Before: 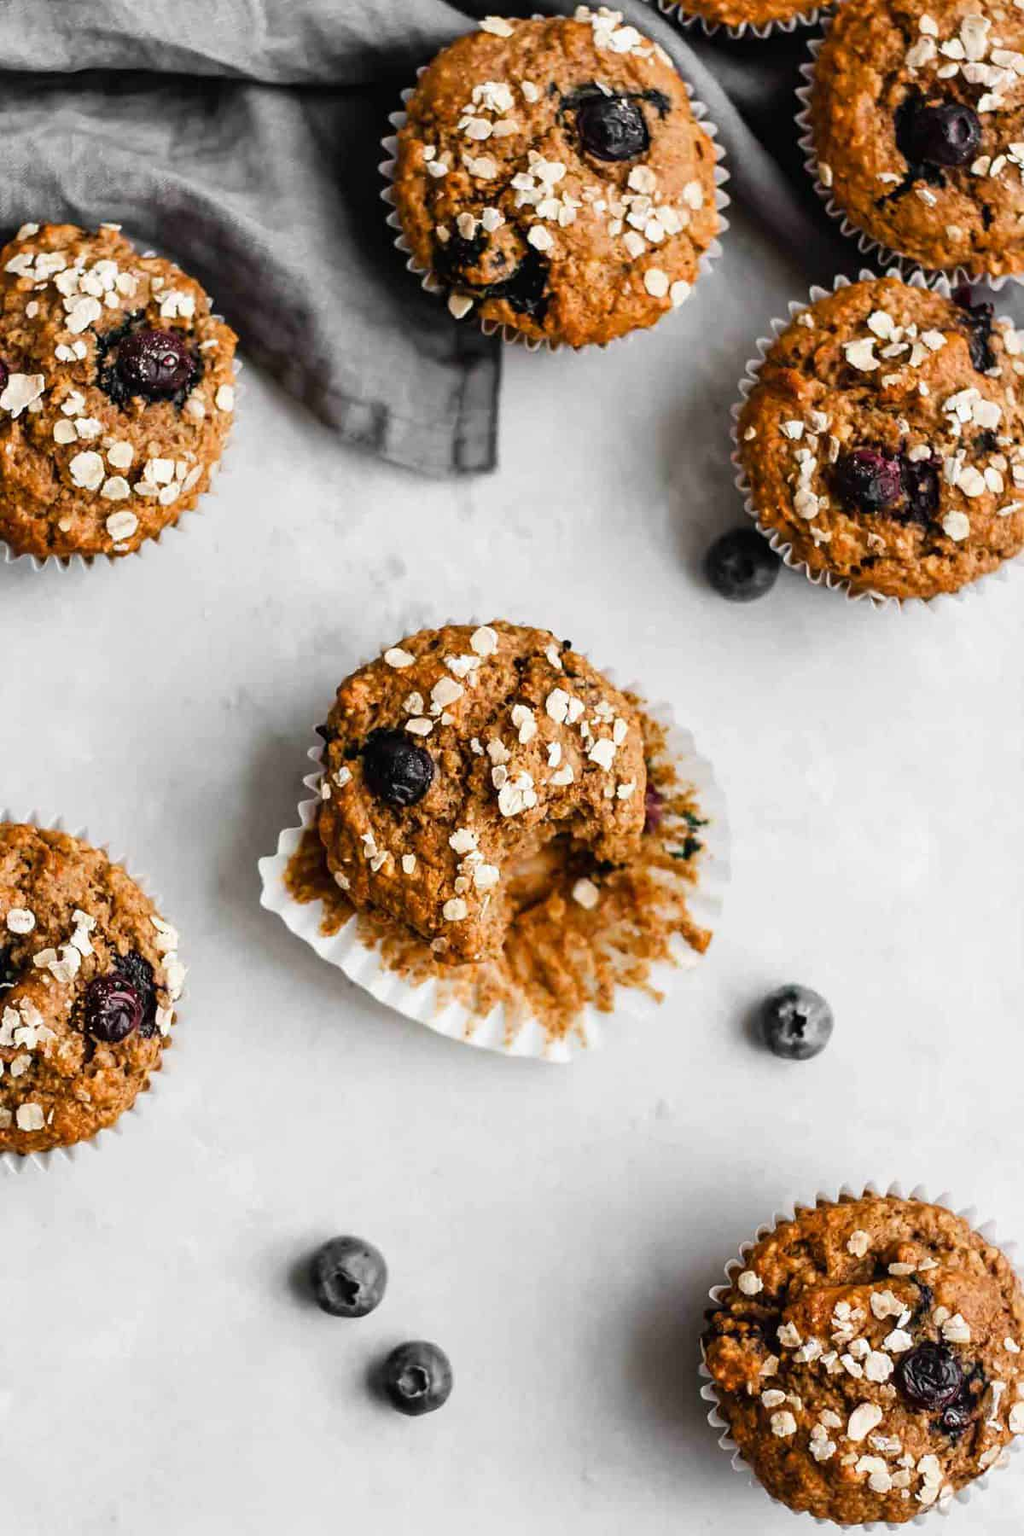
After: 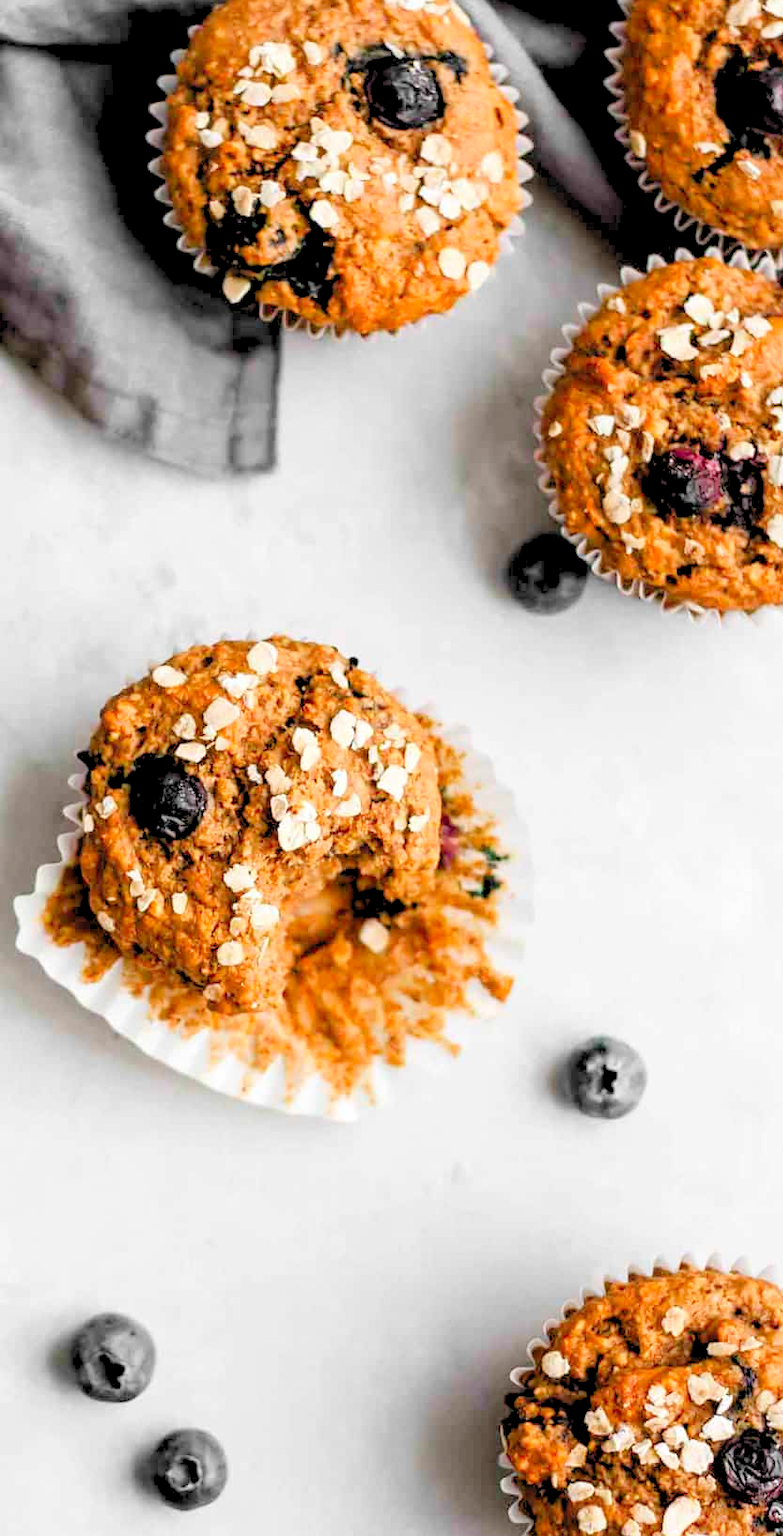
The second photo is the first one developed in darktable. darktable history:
crop and rotate: left 24.034%, top 2.838%, right 6.406%, bottom 6.299%
levels: levels [0.072, 0.414, 0.976]
